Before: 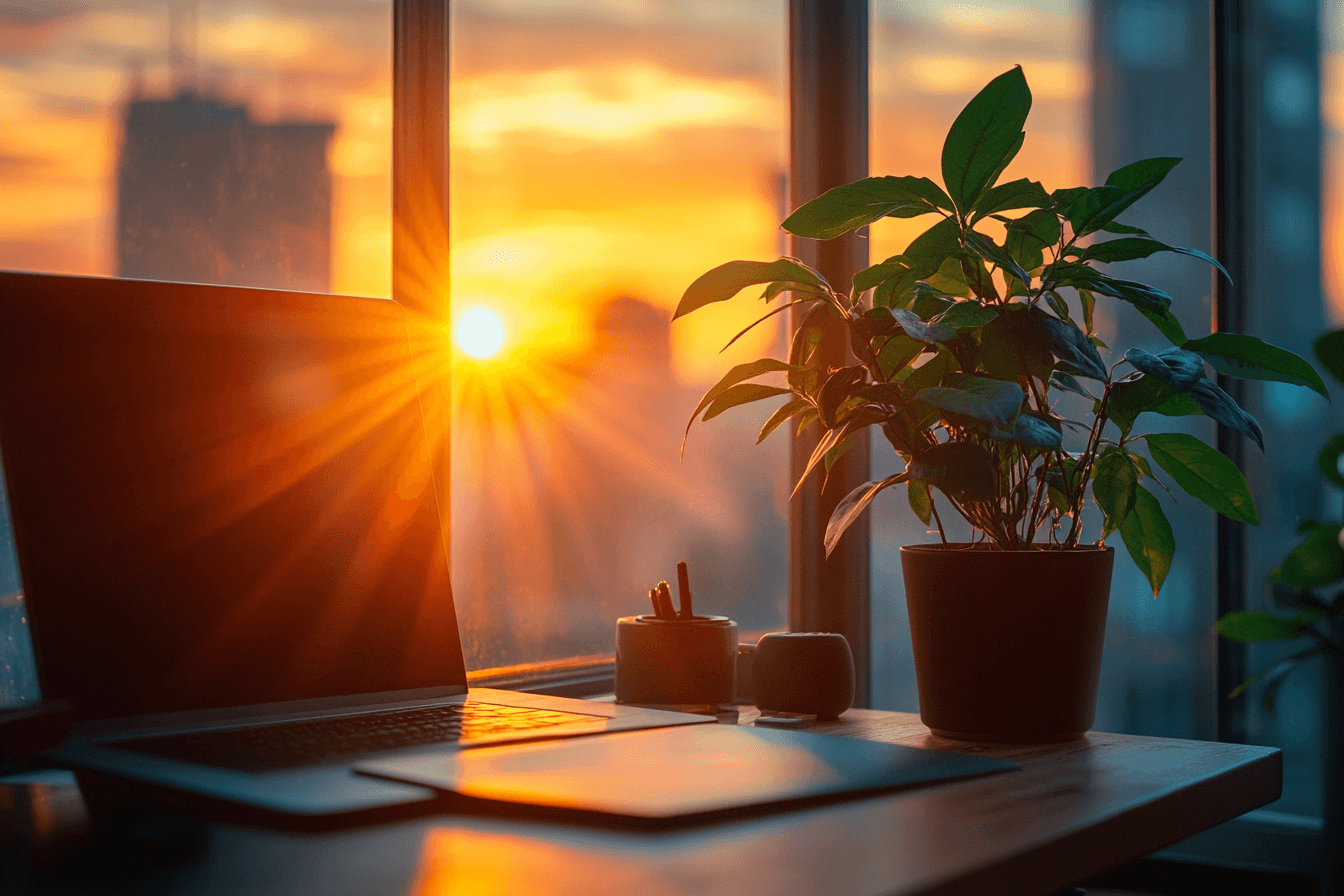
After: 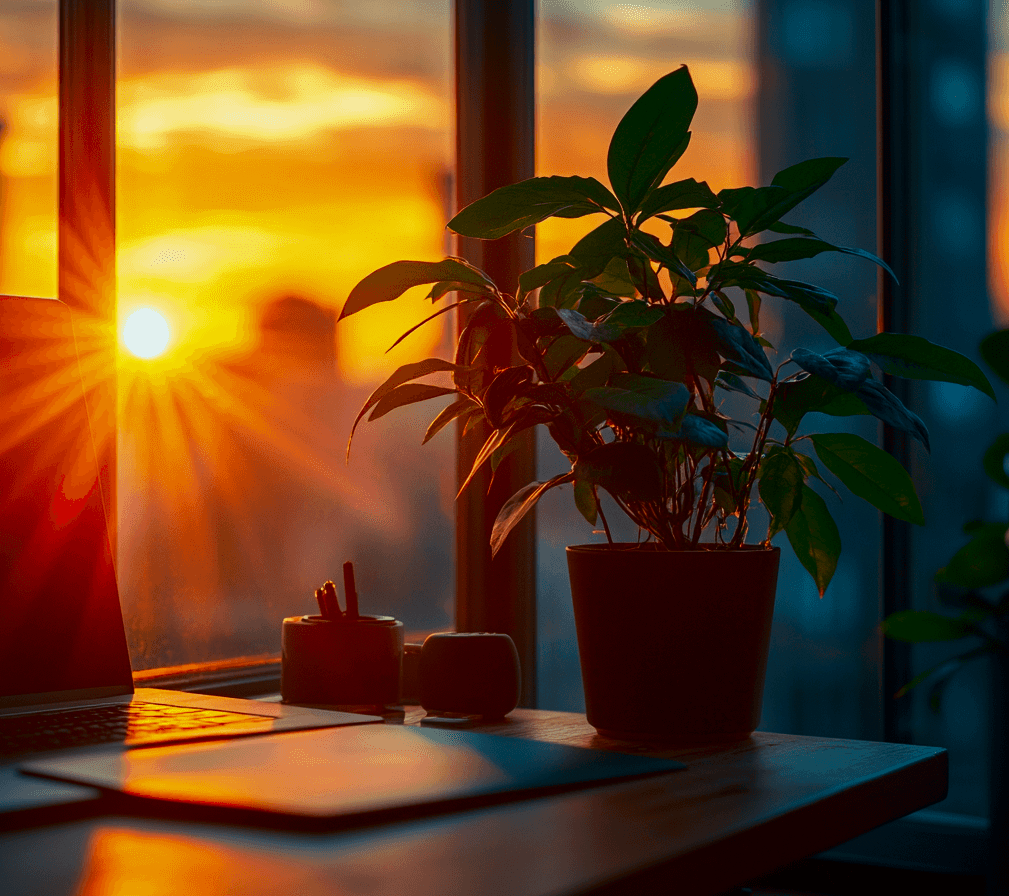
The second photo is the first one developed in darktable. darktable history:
crop and rotate: left 24.905%
contrast brightness saturation: brightness -0.249, saturation 0.203
